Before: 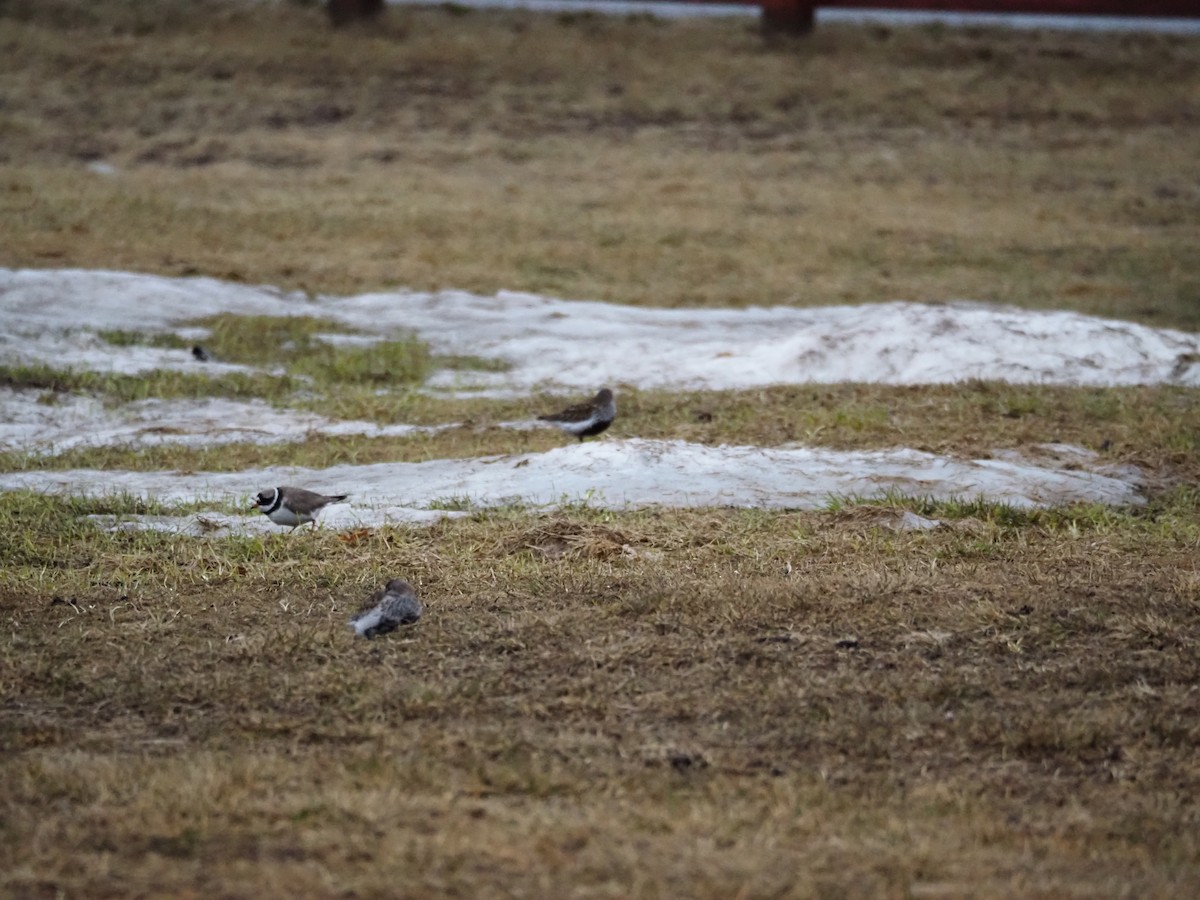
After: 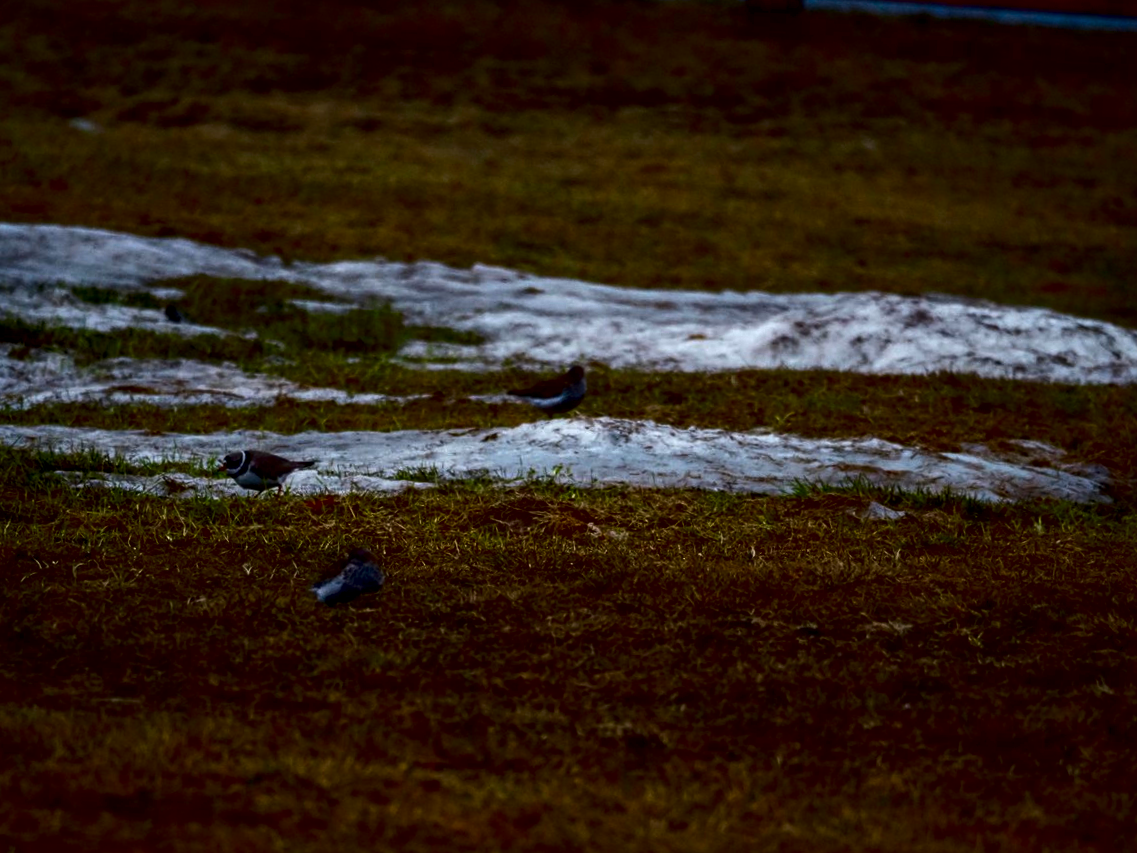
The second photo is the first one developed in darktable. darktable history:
contrast brightness saturation: brightness -1, saturation 1
local contrast: detail 150%
crop and rotate: angle -2.38°
